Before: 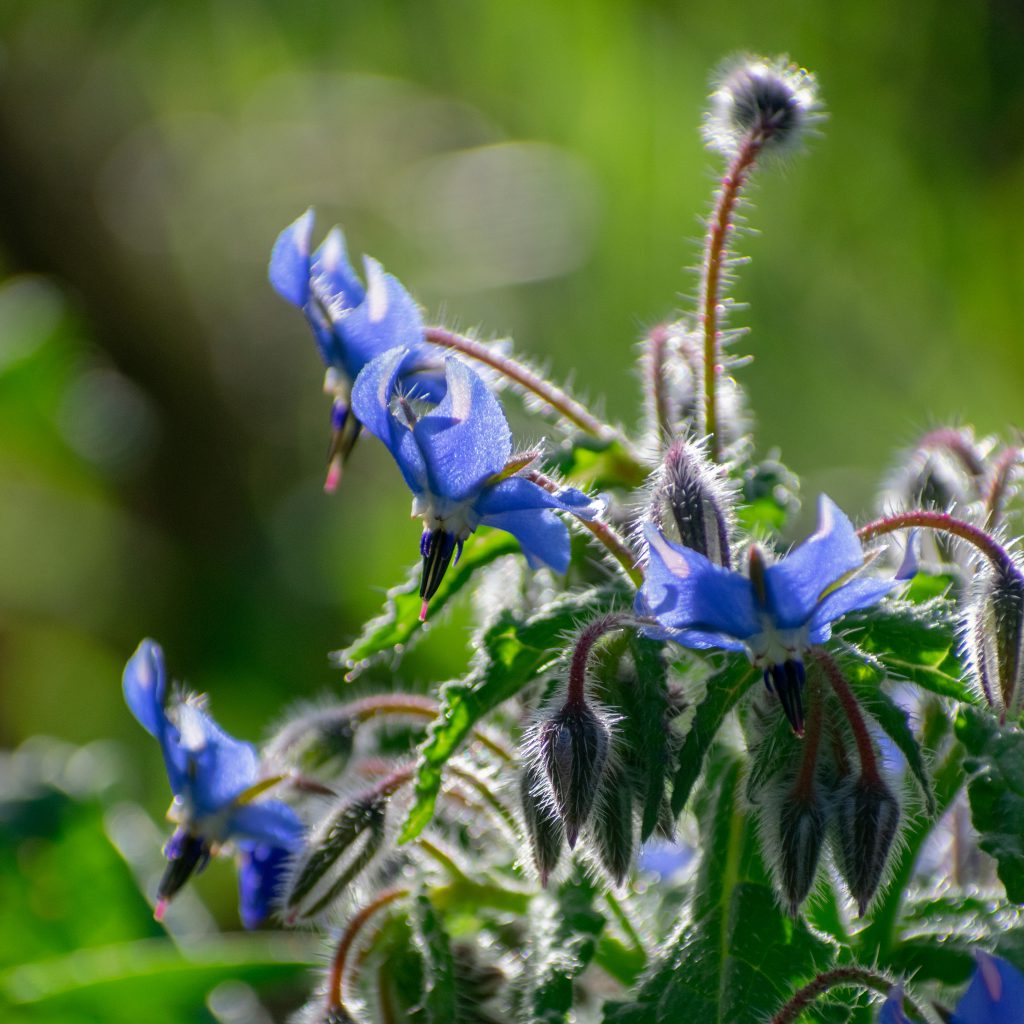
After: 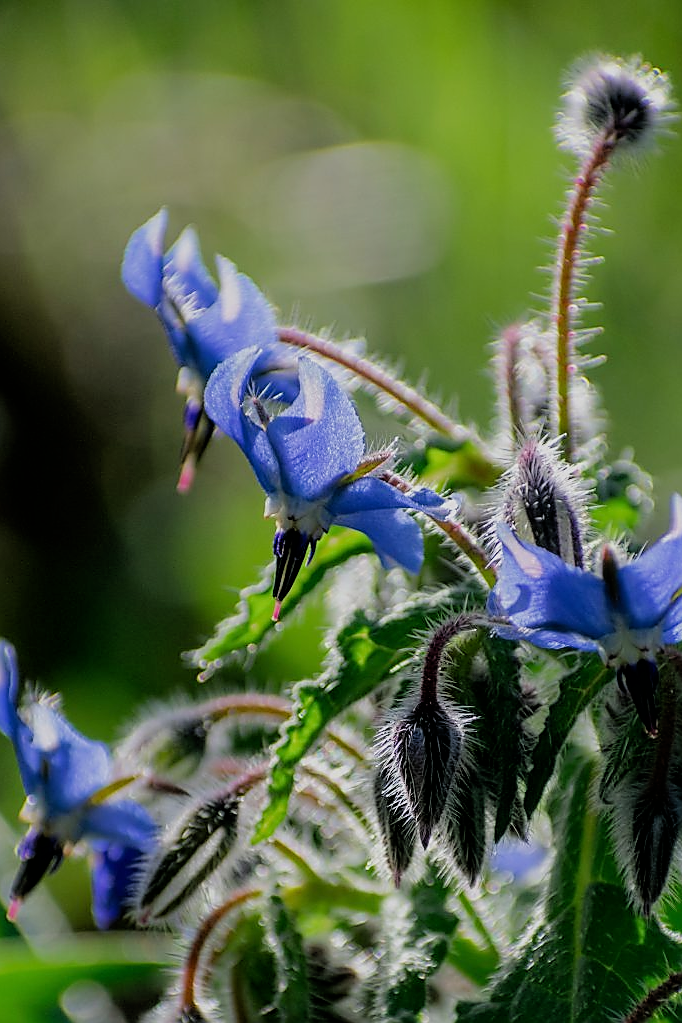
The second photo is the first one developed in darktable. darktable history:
crop and rotate: left 14.377%, right 18.938%
sharpen: radius 1.404, amount 1.235, threshold 0.718
filmic rgb: black relative exposure -4.88 EV, white relative exposure 4.02 EV, threshold 3.05 EV, hardness 2.83, enable highlight reconstruction true
